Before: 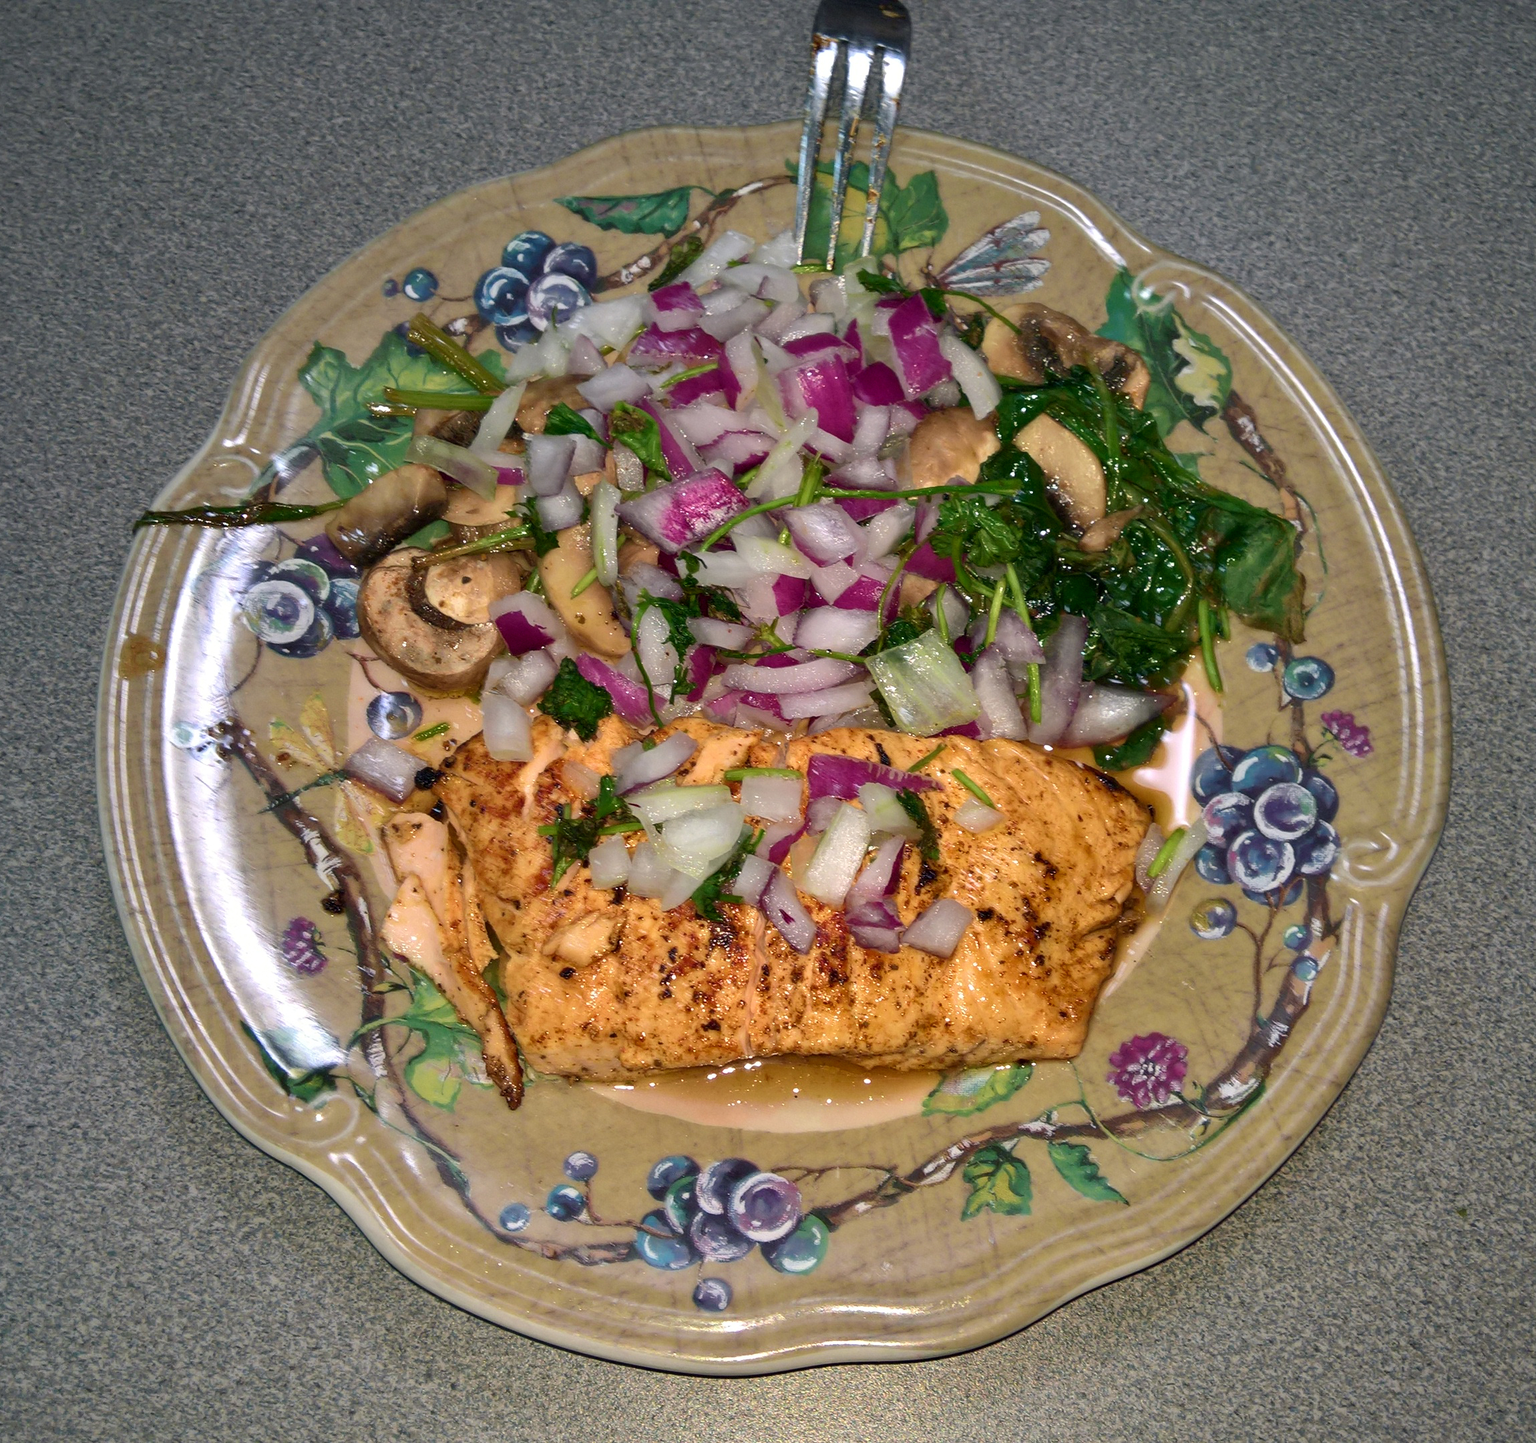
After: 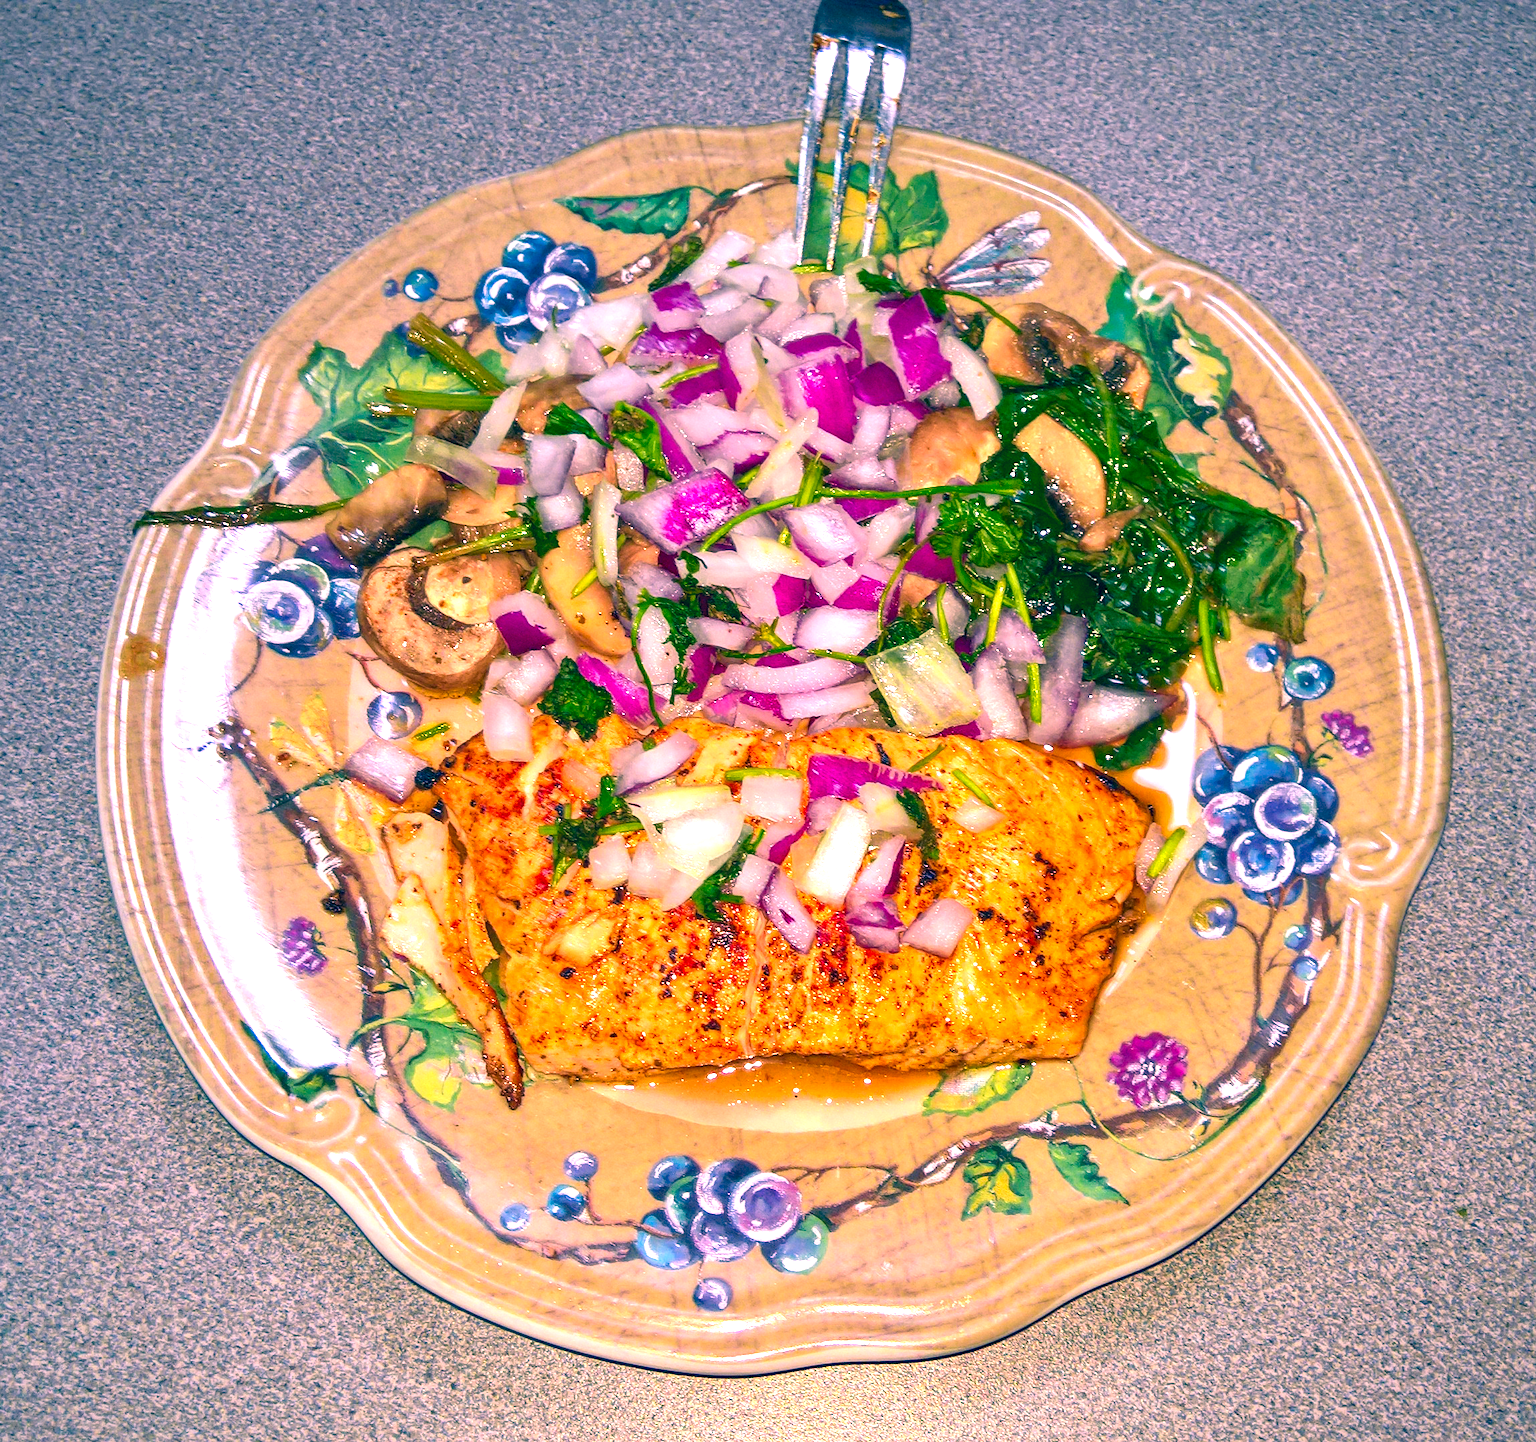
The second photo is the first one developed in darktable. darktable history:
sharpen: amount 0.2
local contrast: on, module defaults
exposure: black level correction 0, exposure 1.125 EV, compensate exposure bias true, compensate highlight preservation false
color correction: highlights a* 17.03, highlights b* 0.205, shadows a* -15.38, shadows b* -14.56, saturation 1.5
